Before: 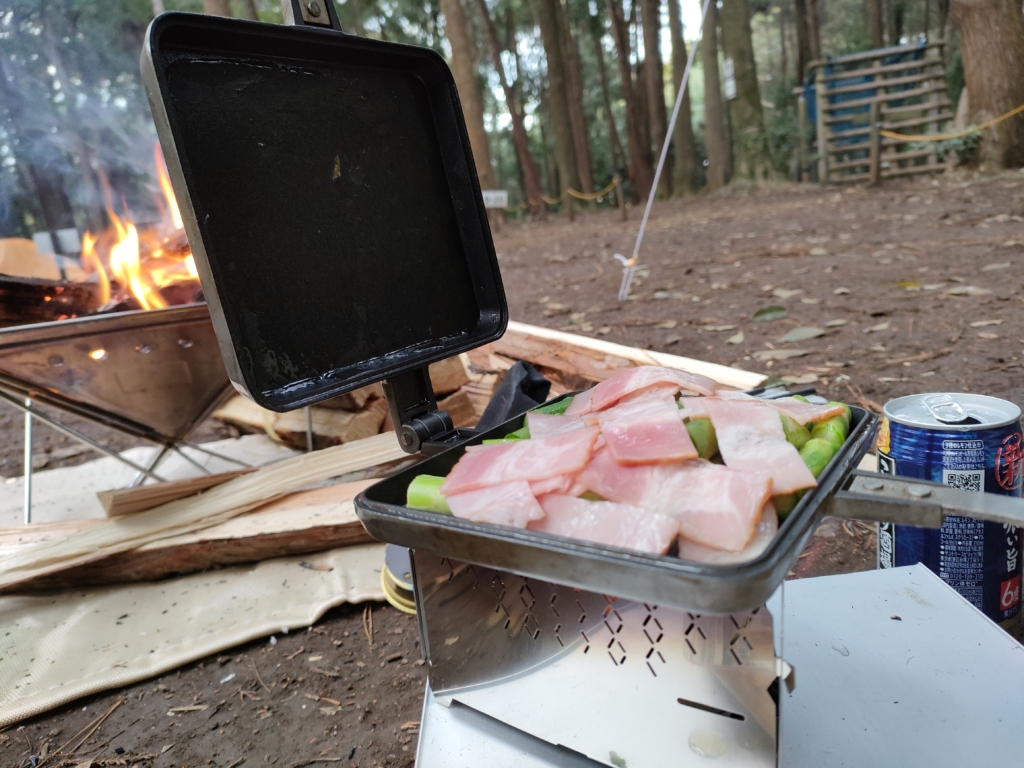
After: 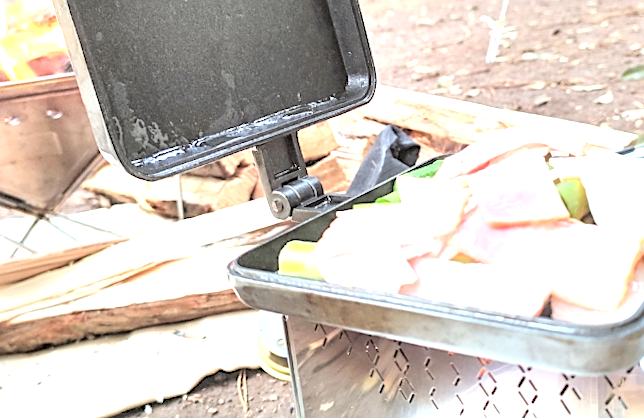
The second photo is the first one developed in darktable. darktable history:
local contrast: detail 203%
exposure: black level correction 0, exposure 1.5 EV, compensate exposure bias true, compensate highlight preservation false
crop: left 13.312%, top 31.28%, right 24.627%, bottom 15.582%
contrast brightness saturation: brightness 1
rotate and perspective: rotation -1.17°, automatic cropping off
sharpen: on, module defaults
color correction: highlights a* -2.73, highlights b* -2.09, shadows a* 2.41, shadows b* 2.73
tone equalizer: on, module defaults
